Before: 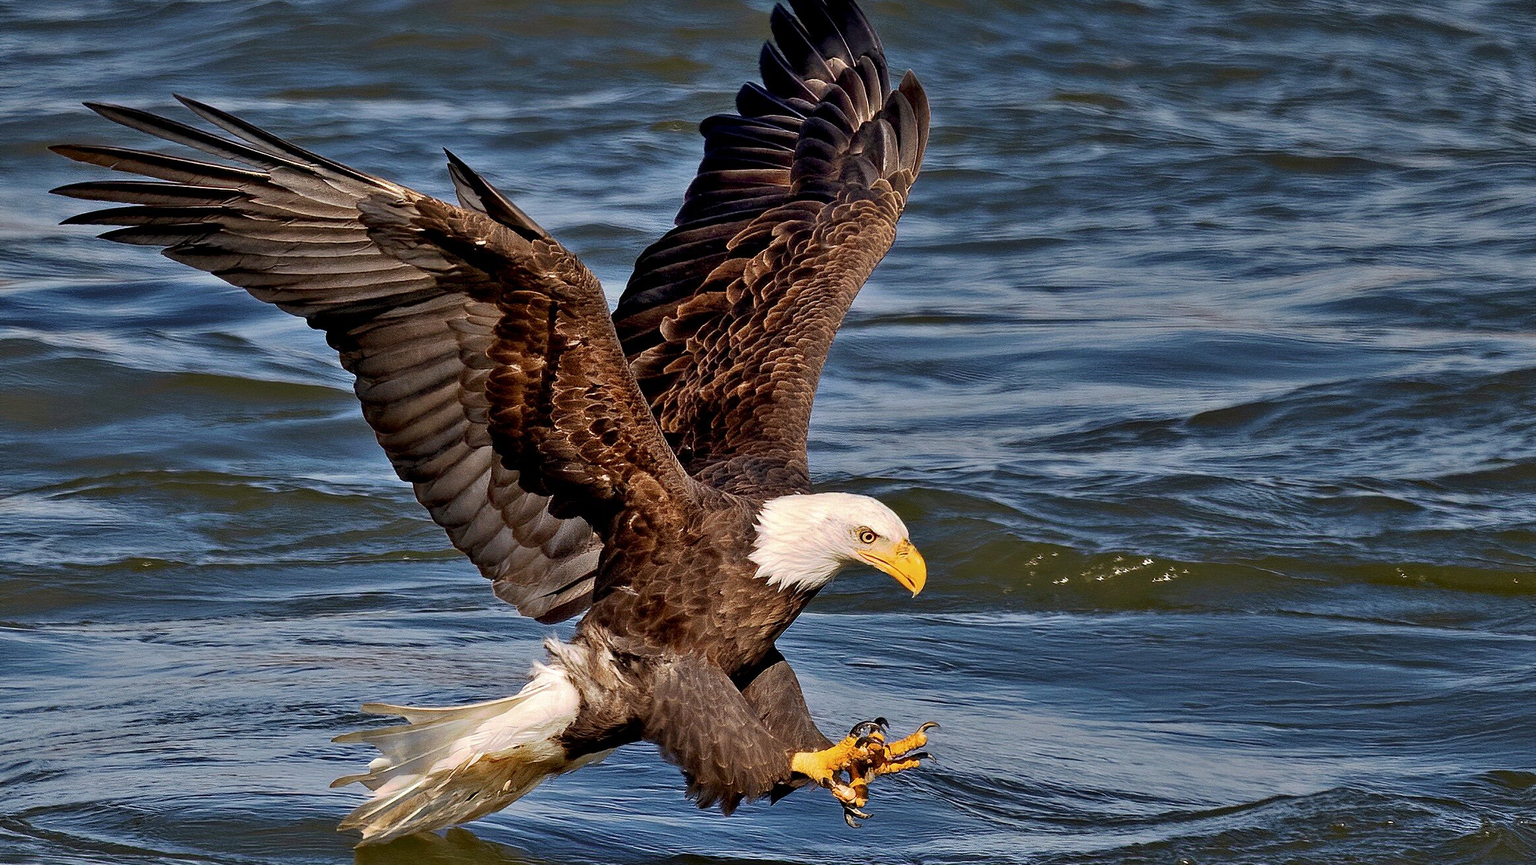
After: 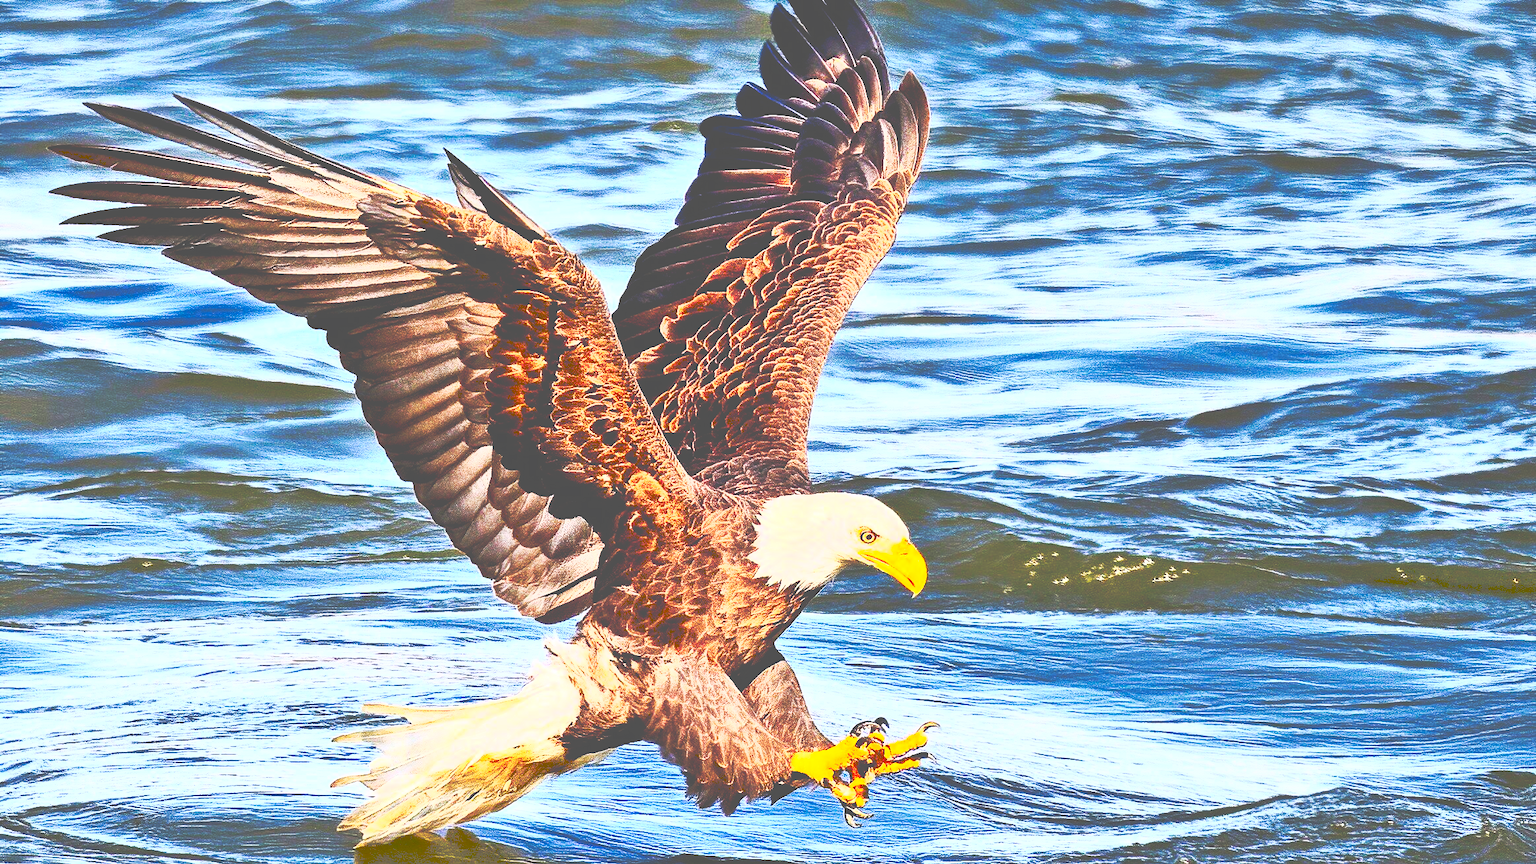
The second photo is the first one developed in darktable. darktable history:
exposure: black level correction 0, exposure 0.681 EV, compensate highlight preservation false
contrast brightness saturation: contrast 0.992, brightness 0.999, saturation 0.996
tone curve: curves: ch0 [(0, 0) (0.003, 0.334) (0.011, 0.338) (0.025, 0.338) (0.044, 0.338) (0.069, 0.339) (0.1, 0.342) (0.136, 0.343) (0.177, 0.349) (0.224, 0.36) (0.277, 0.385) (0.335, 0.42) (0.399, 0.465) (0.468, 0.535) (0.543, 0.632) (0.623, 0.73) (0.709, 0.814) (0.801, 0.879) (0.898, 0.935) (1, 1)], preserve colors none
shadows and highlights: shadows 31.07, highlights -0.173, shadows color adjustment 99.15%, highlights color adjustment 0.152%, soften with gaussian
